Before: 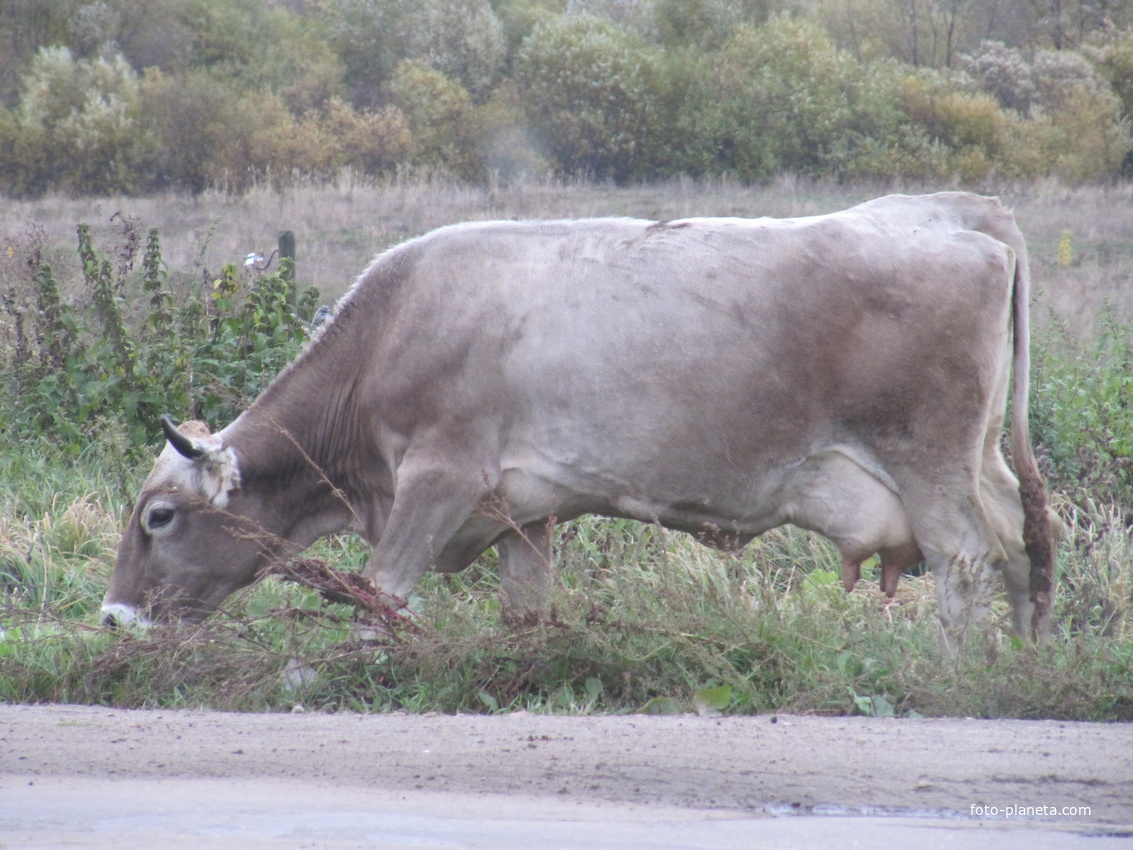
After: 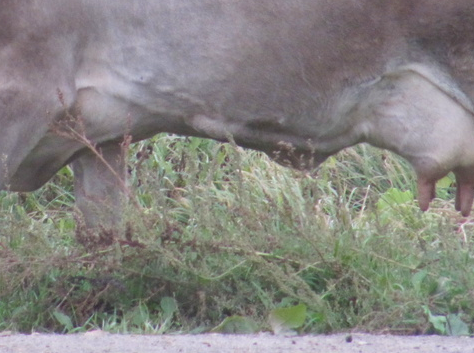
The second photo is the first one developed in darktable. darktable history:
crop: left 37.526%, top 44.937%, right 20.563%, bottom 13.439%
velvia: strength 15.6%
